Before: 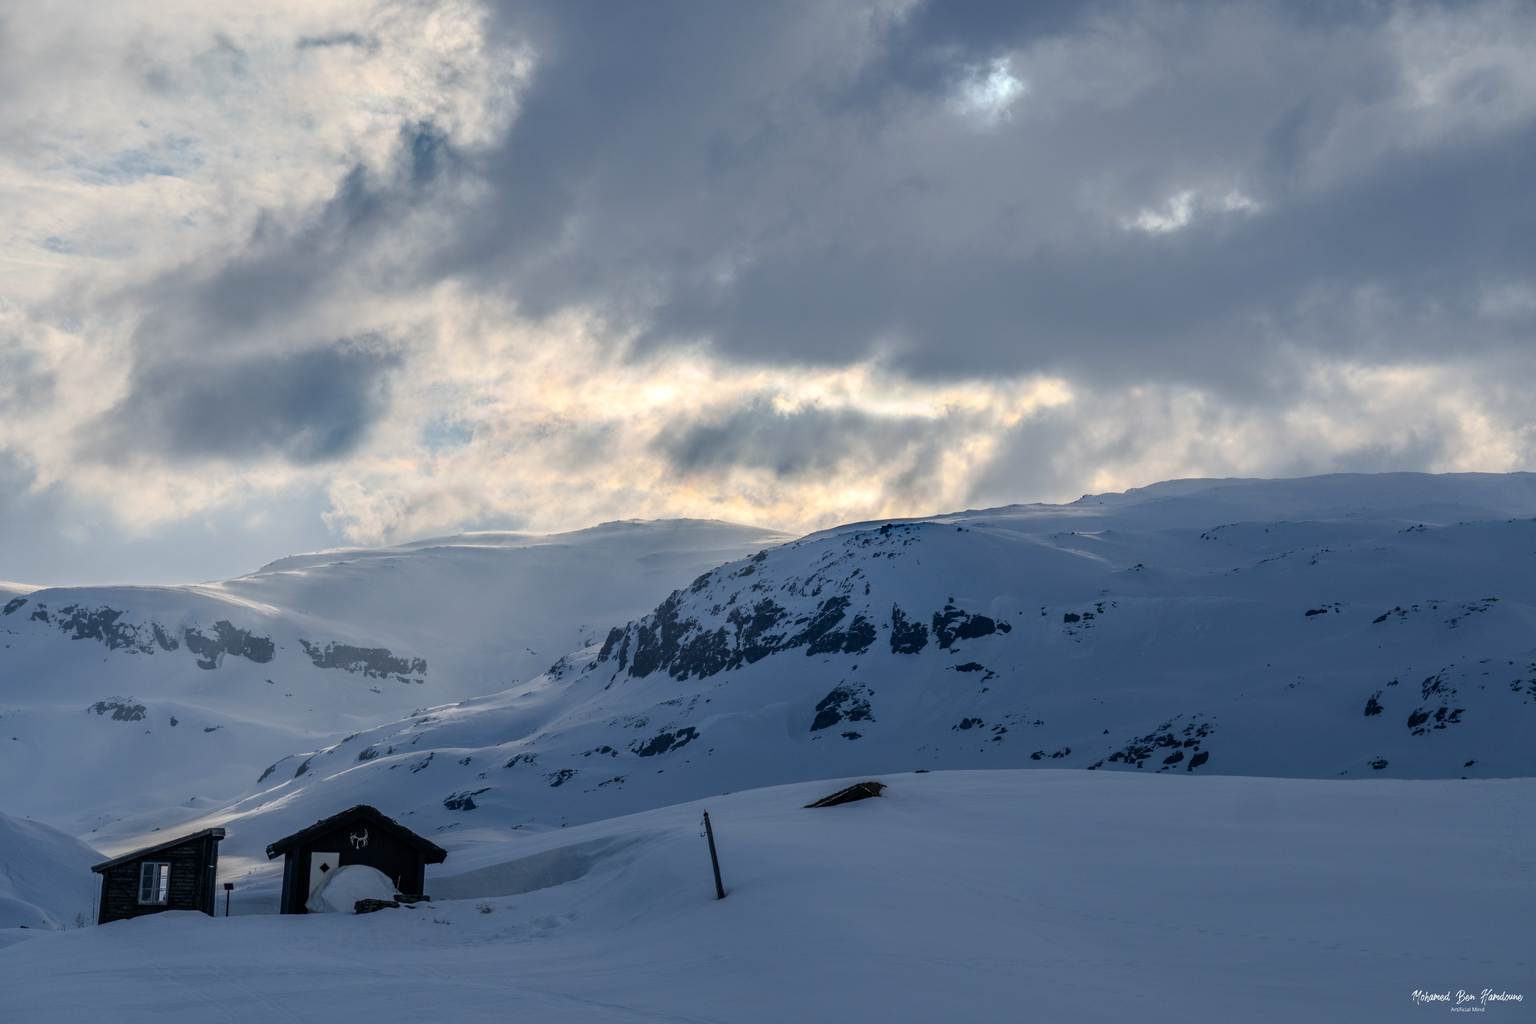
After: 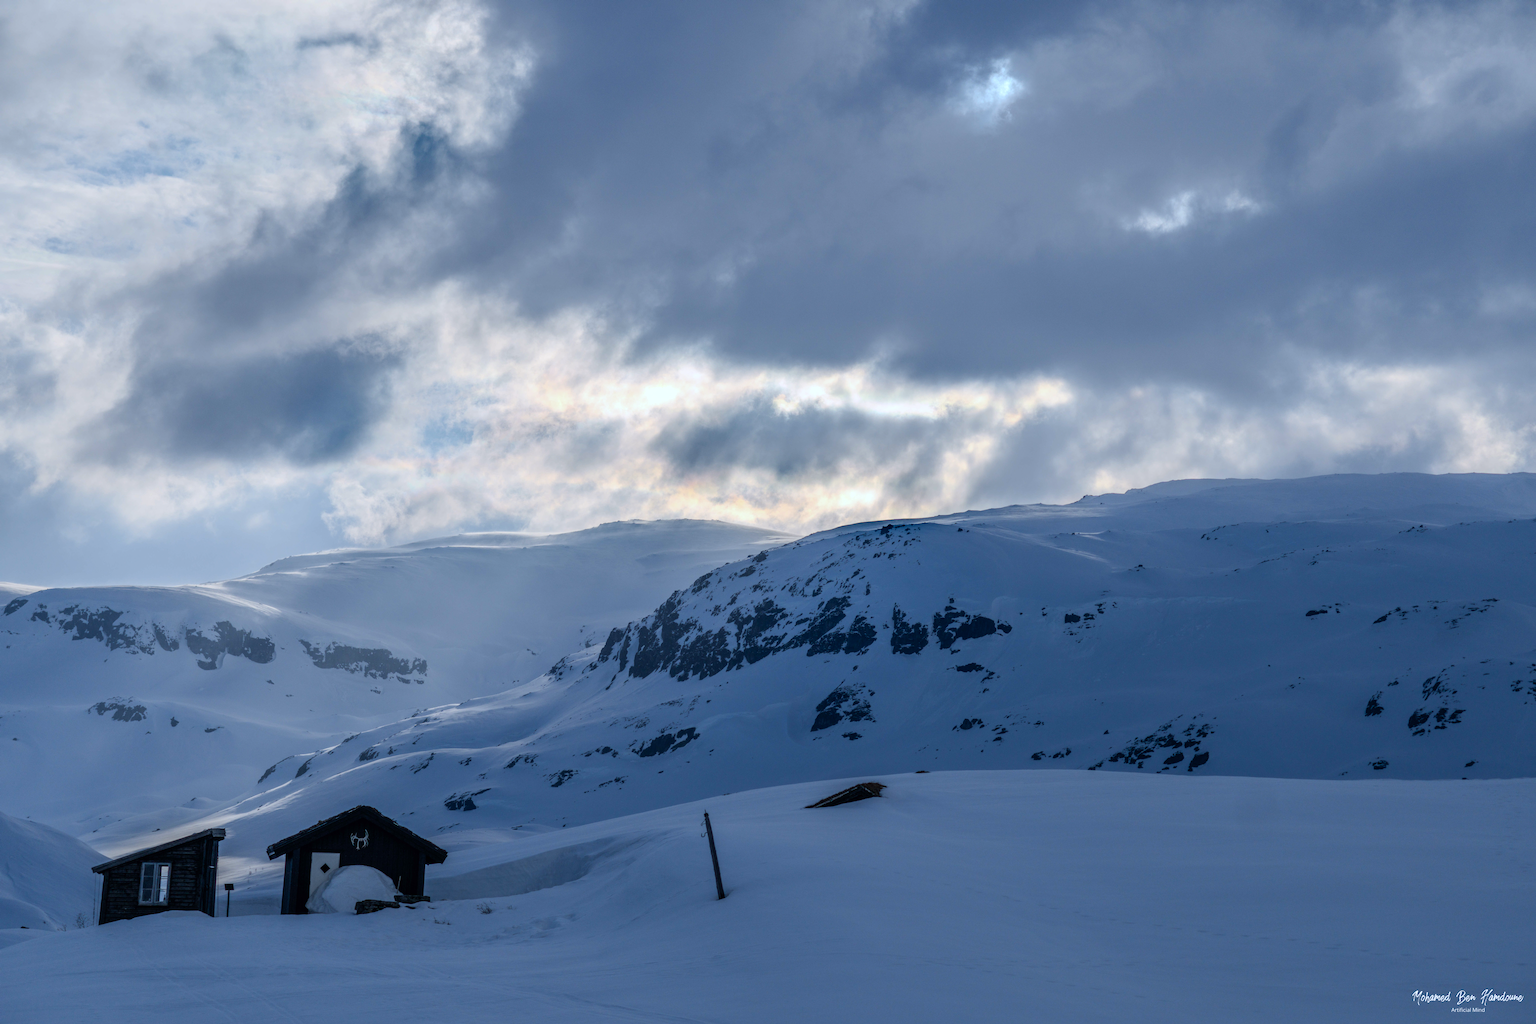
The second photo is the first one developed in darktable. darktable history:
color calibration: illuminant as shot in camera, x 0.369, y 0.376, temperature 4321.23 K
